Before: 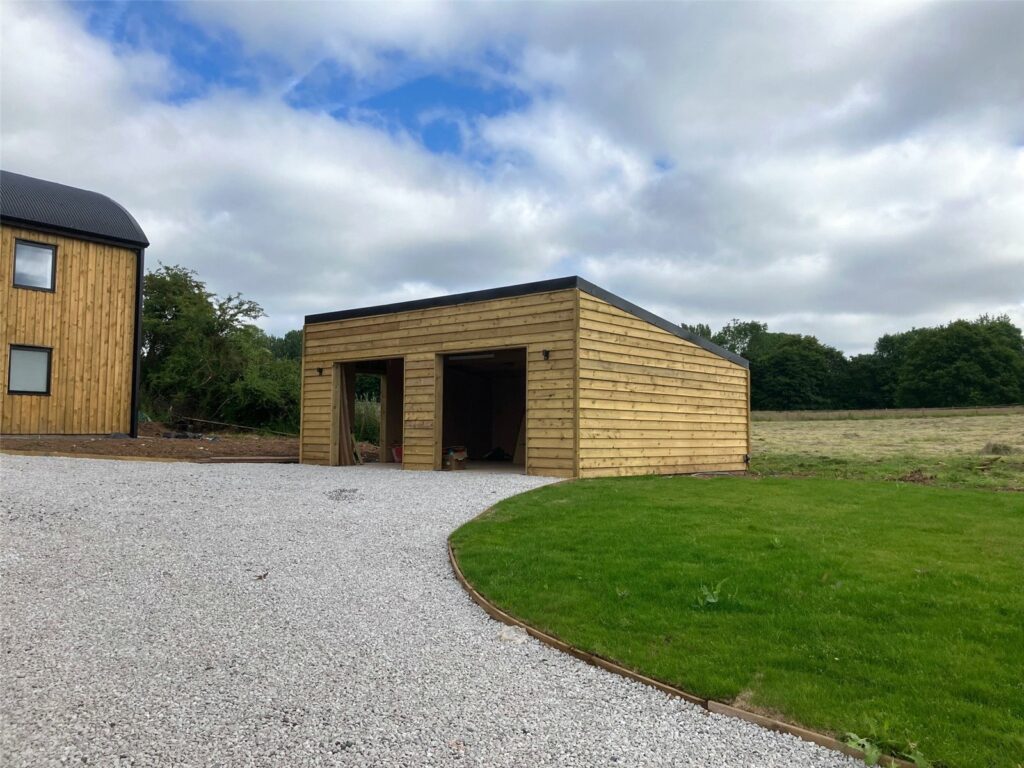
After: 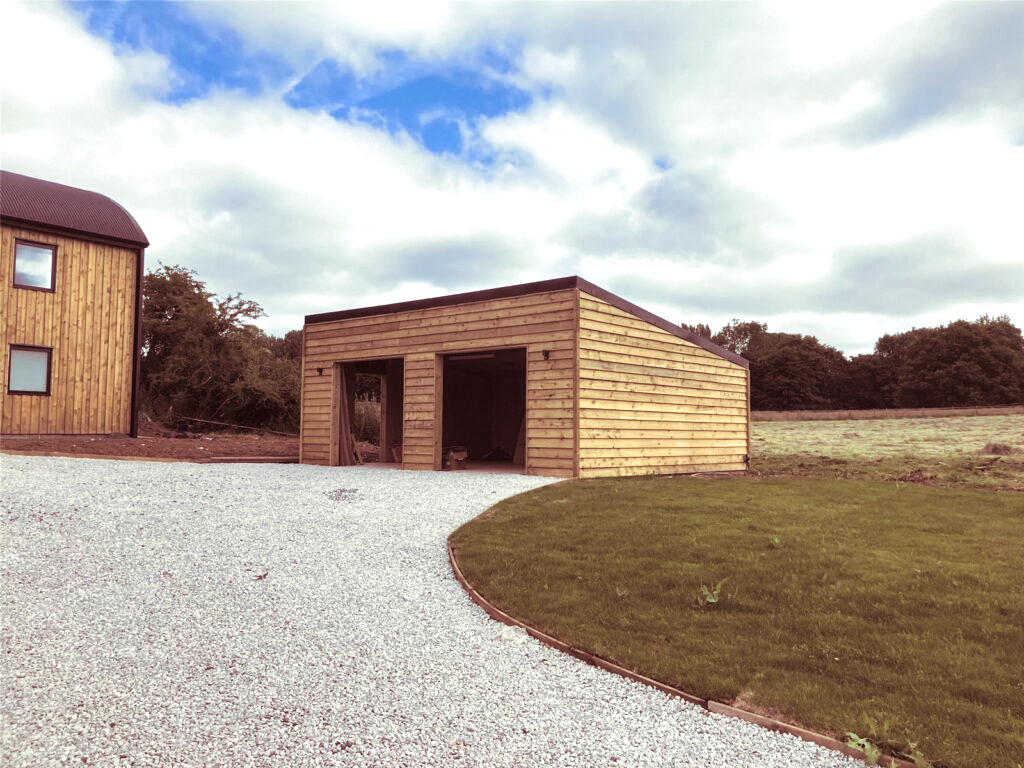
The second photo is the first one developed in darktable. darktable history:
exposure: black level correction 0, exposure 0.7 EV, compensate exposure bias true, compensate highlight preservation false
contrast brightness saturation: contrast -0.1, saturation -0.1
split-toning: compress 20%
tone equalizer: on, module defaults
local contrast: mode bilateral grid, contrast 20, coarseness 50, detail 120%, midtone range 0.2
